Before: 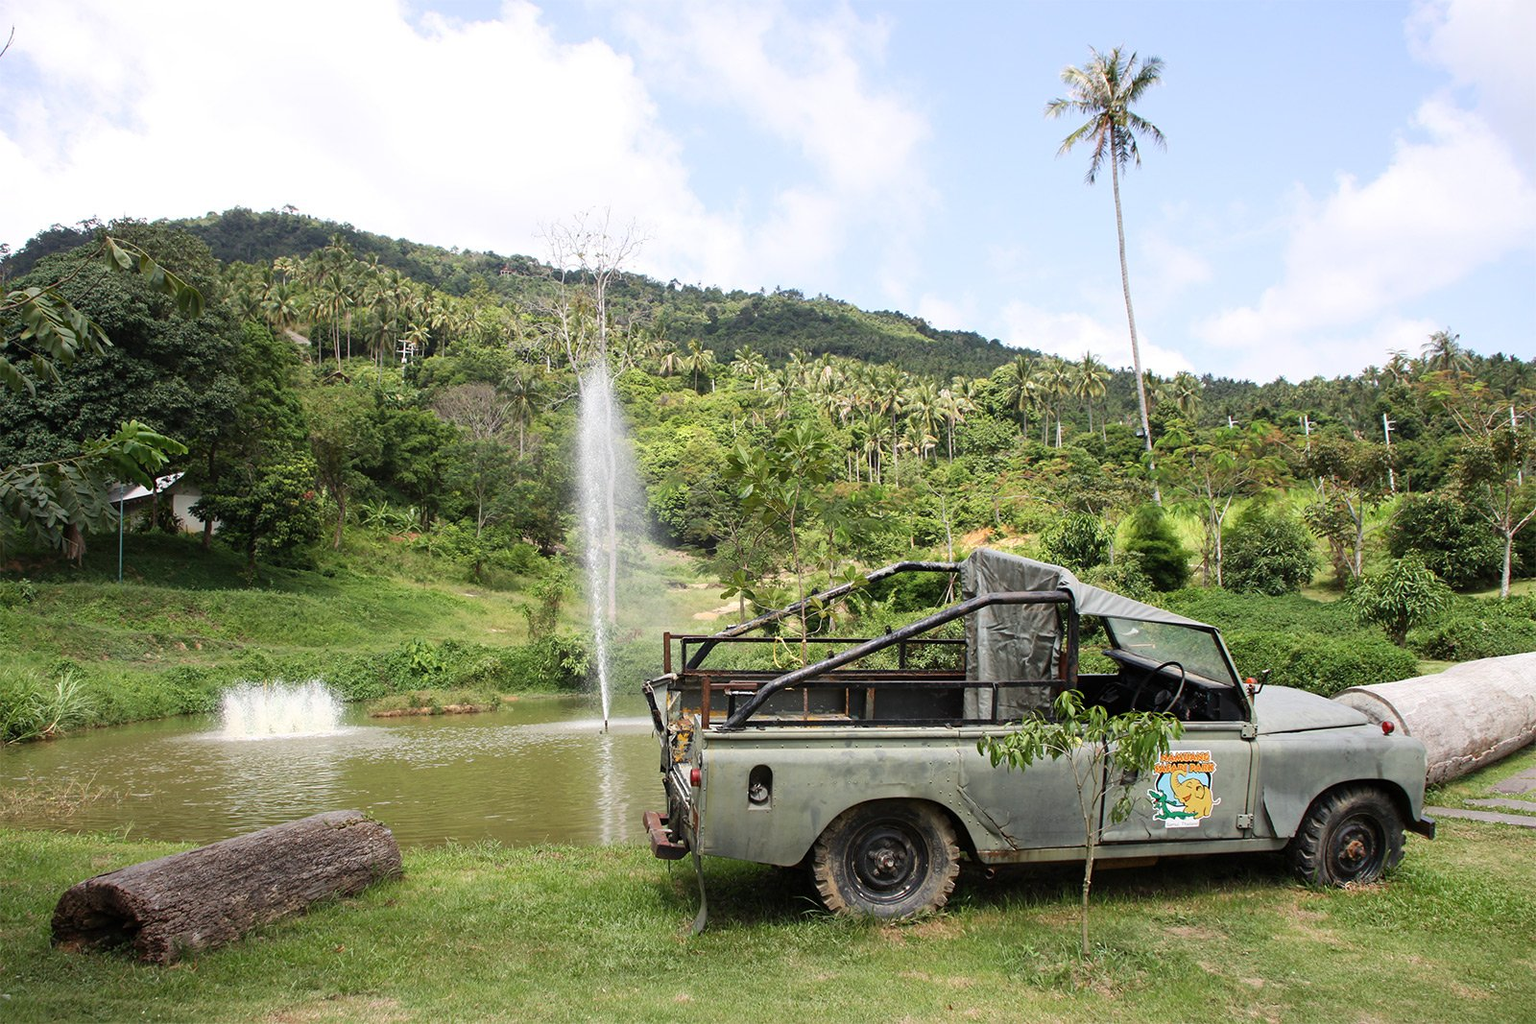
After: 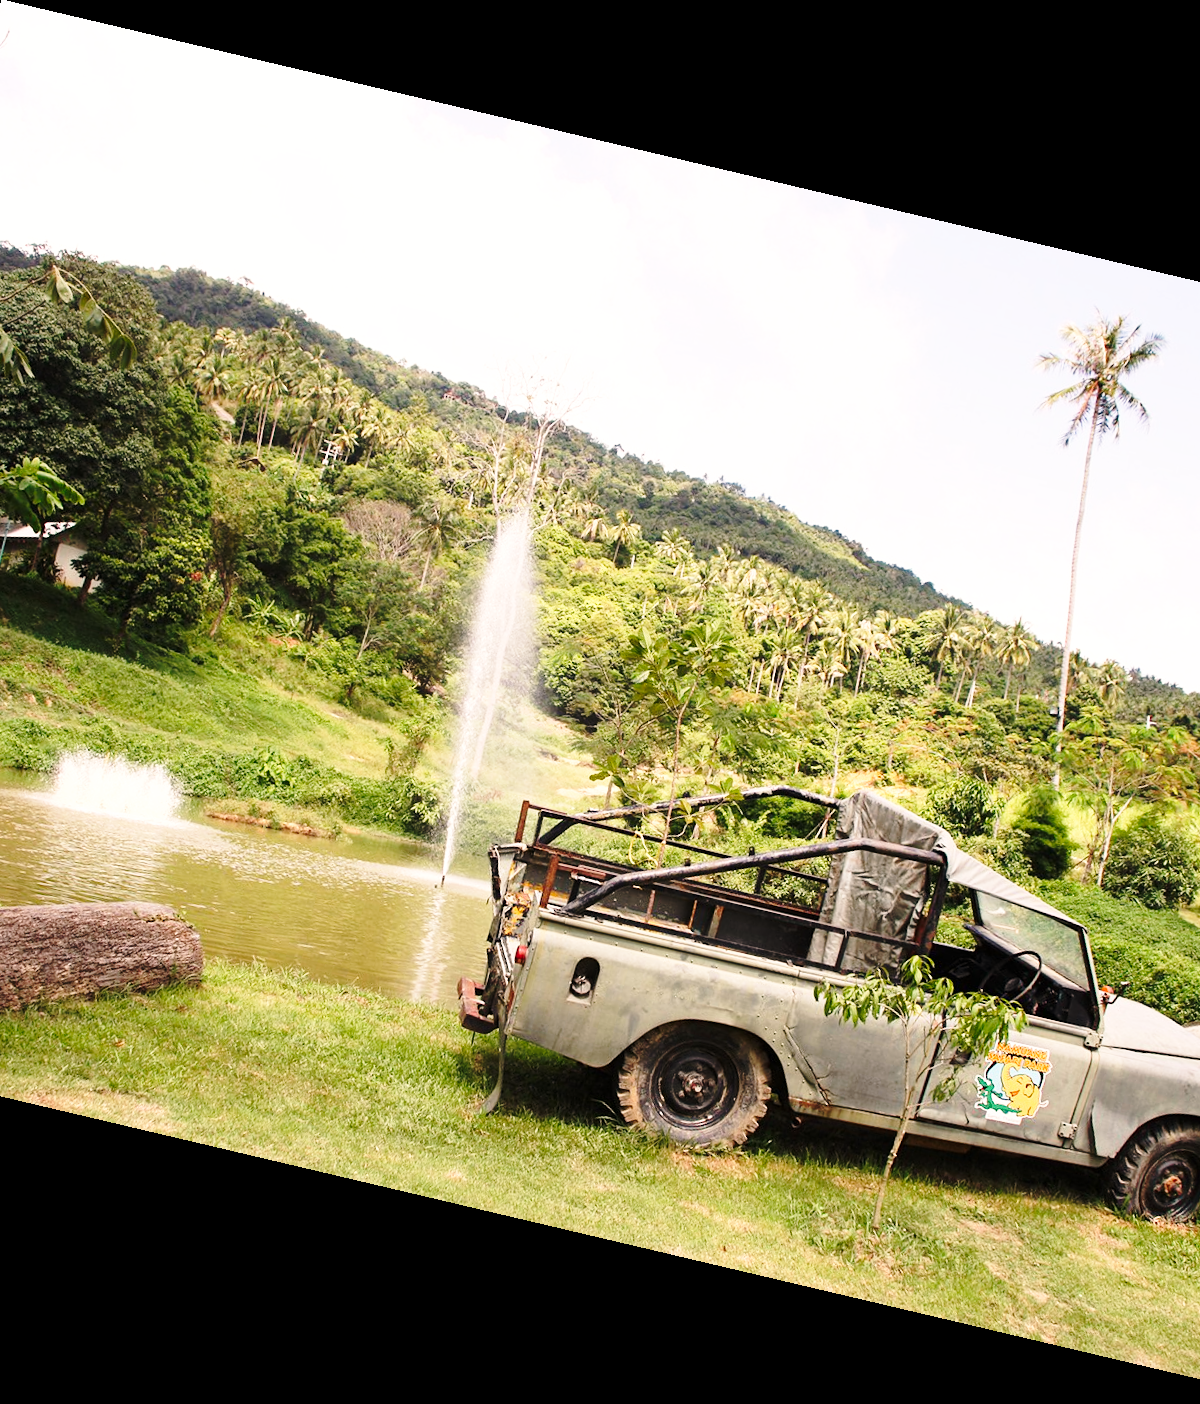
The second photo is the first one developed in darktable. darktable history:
crop and rotate: left 13.537%, right 19.796%
base curve: curves: ch0 [(0, 0) (0.036, 0.037) (0.121, 0.228) (0.46, 0.76) (0.859, 0.983) (1, 1)], preserve colors none
rotate and perspective: rotation 13.27°, automatic cropping off
white balance: red 1.127, blue 0.943
